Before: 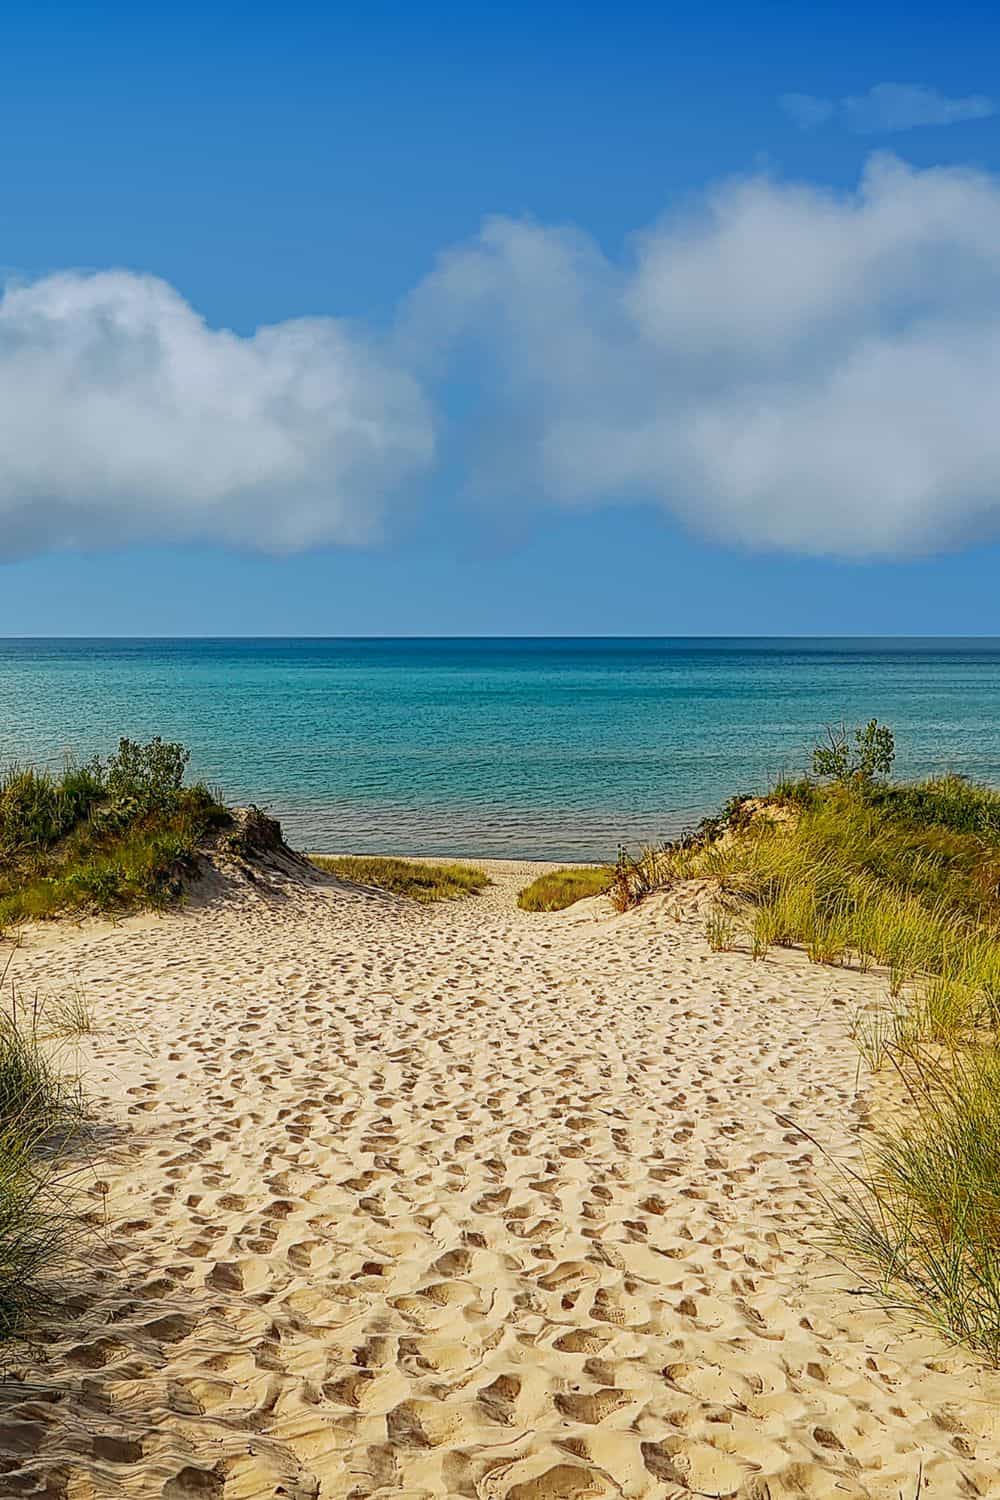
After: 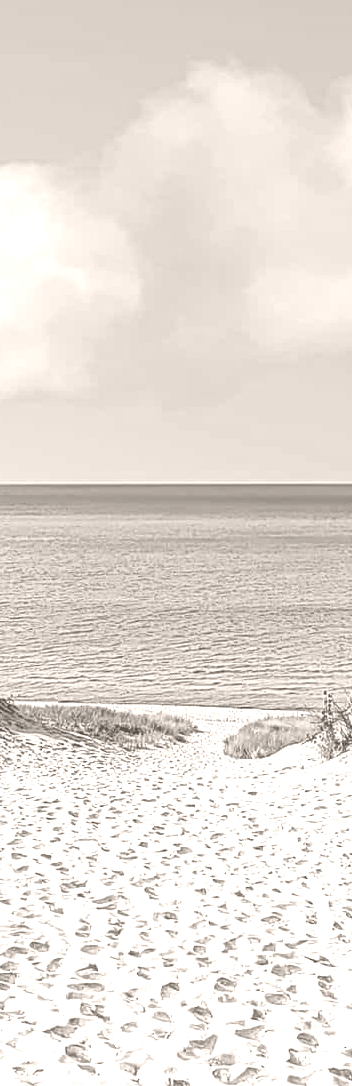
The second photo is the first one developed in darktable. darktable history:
crop and rotate: left 29.476%, top 10.214%, right 35.32%, bottom 17.333%
colorize: hue 34.49°, saturation 35.33%, source mix 100%, lightness 55%, version 1
